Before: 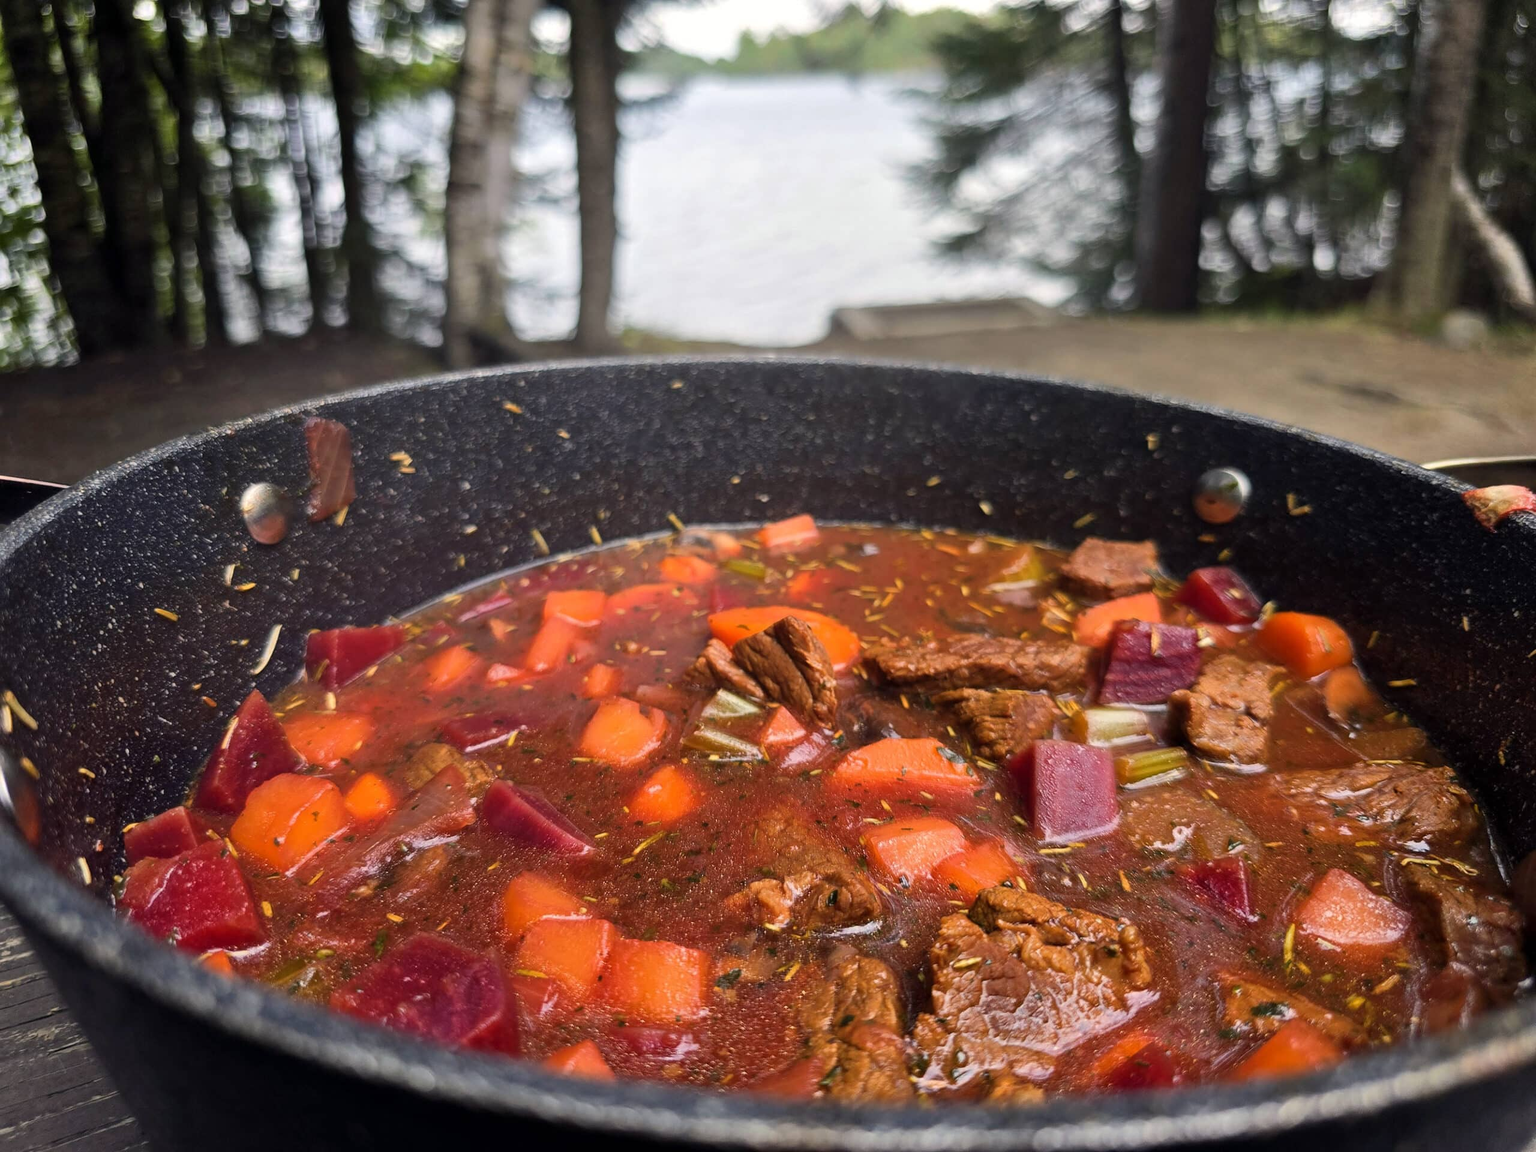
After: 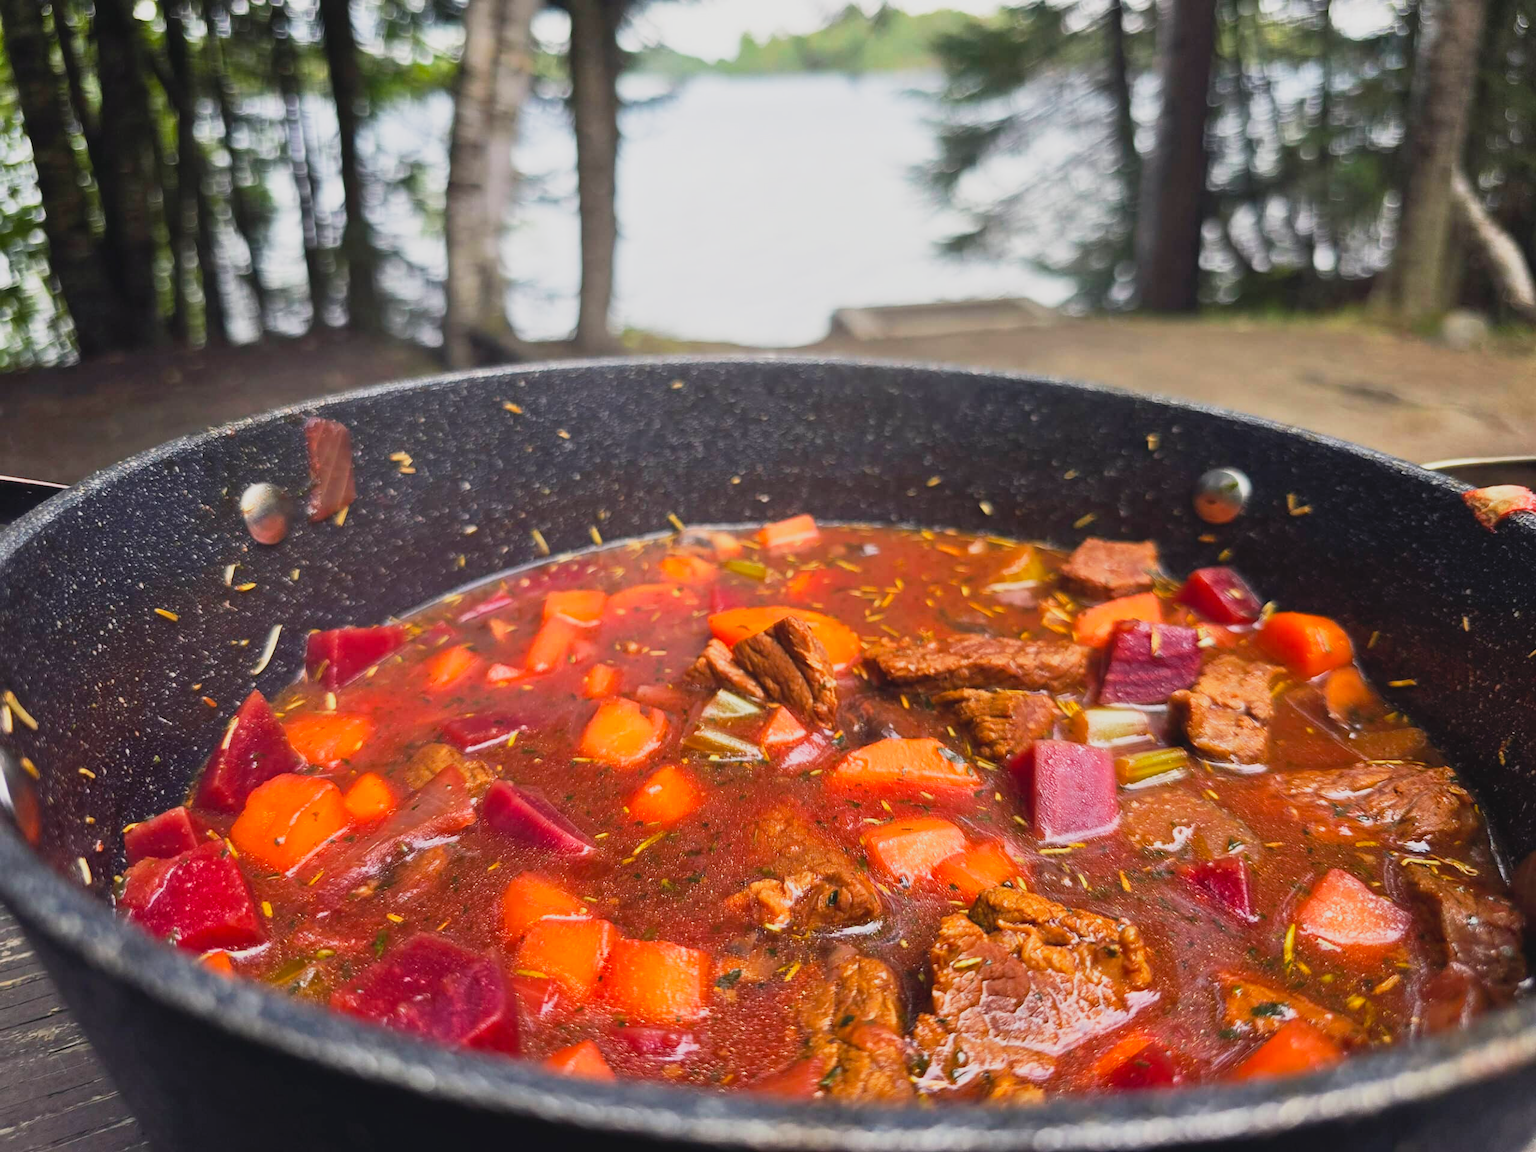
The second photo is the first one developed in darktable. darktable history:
contrast brightness saturation: contrast -0.11
base curve: curves: ch0 [(0, 0) (0.088, 0.125) (0.176, 0.251) (0.354, 0.501) (0.613, 0.749) (1, 0.877)], preserve colors none
